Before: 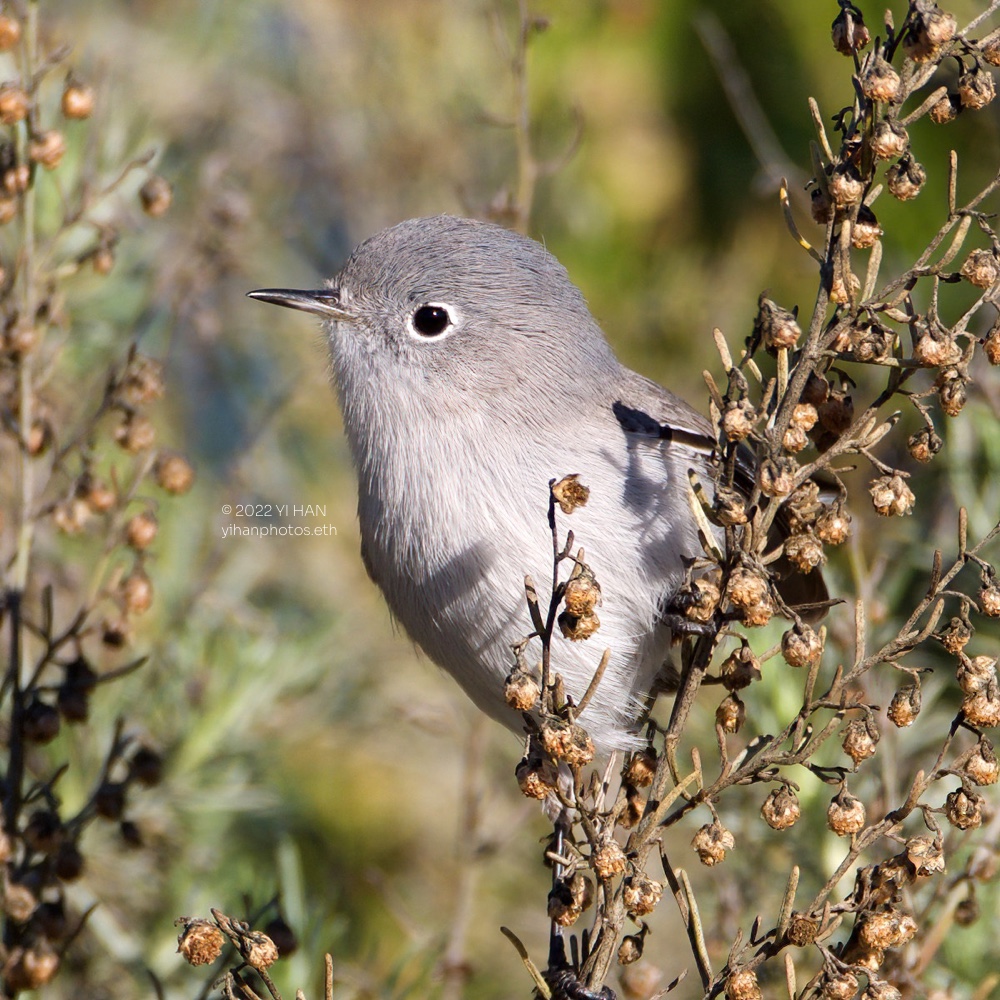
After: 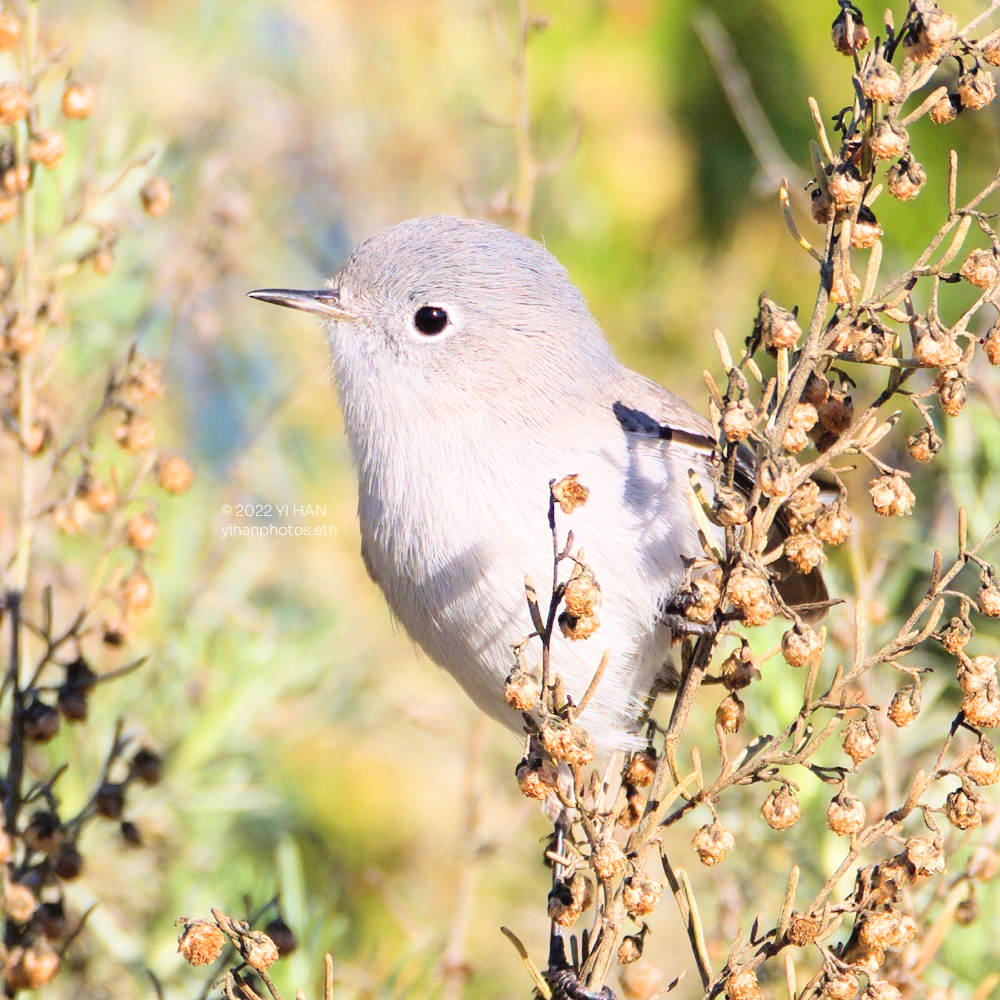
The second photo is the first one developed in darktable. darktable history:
levels: levels [0, 0.43, 0.984]
exposure: black level correction -0.002, exposure 1.35 EV, compensate highlight preservation false
filmic rgb: black relative exposure -7.65 EV, white relative exposure 4.56 EV, hardness 3.61, color science v6 (2022)
